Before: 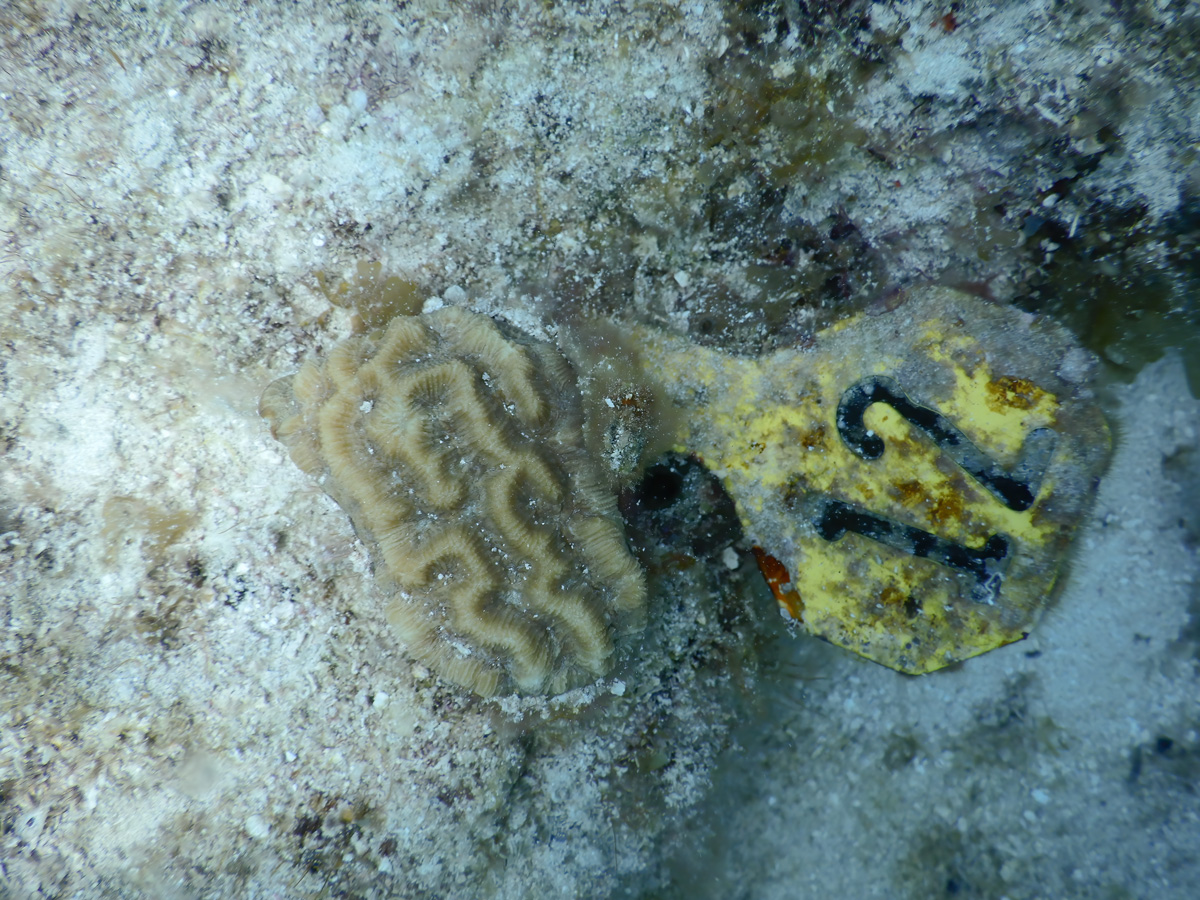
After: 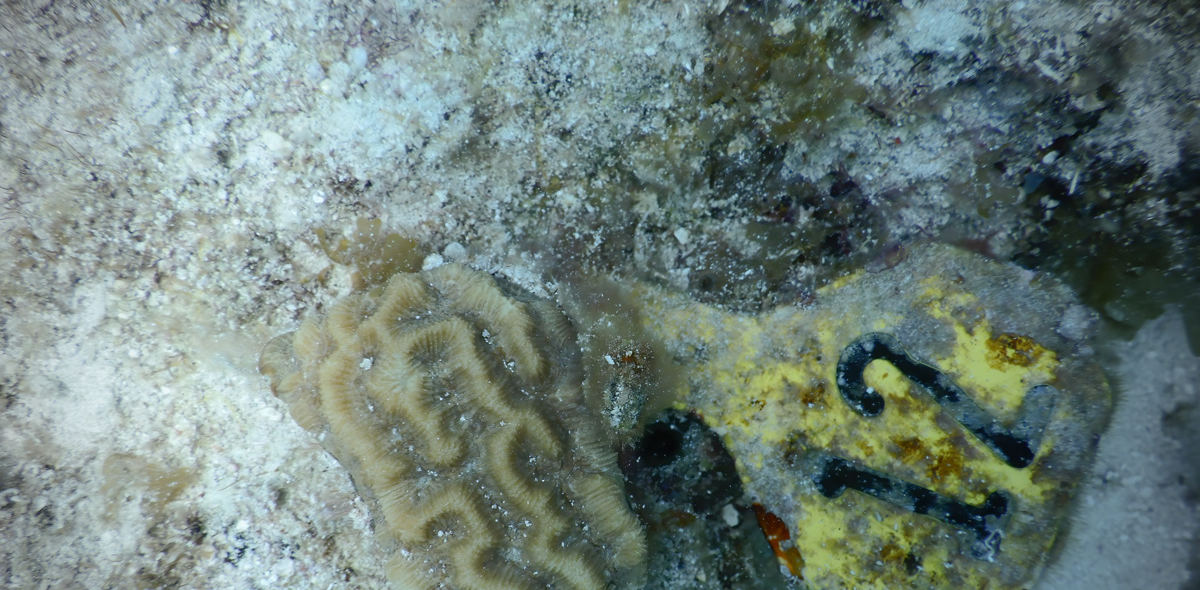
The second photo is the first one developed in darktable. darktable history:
crop and rotate: top 4.848%, bottom 29.503%
exposure: exposure -0.05 EV
vignetting: fall-off start 71.74%
